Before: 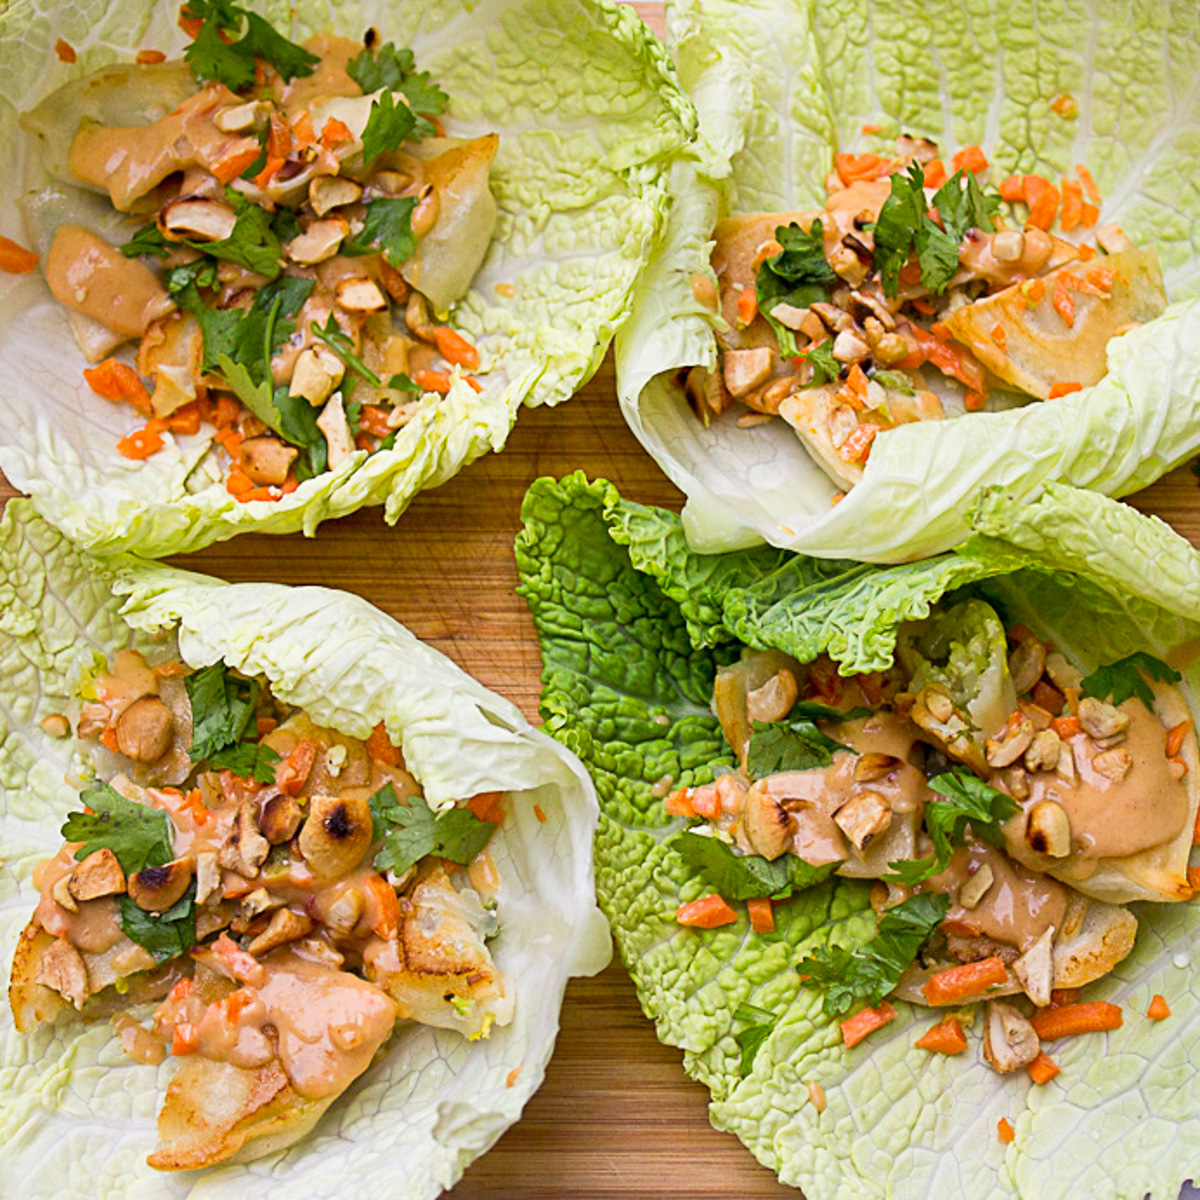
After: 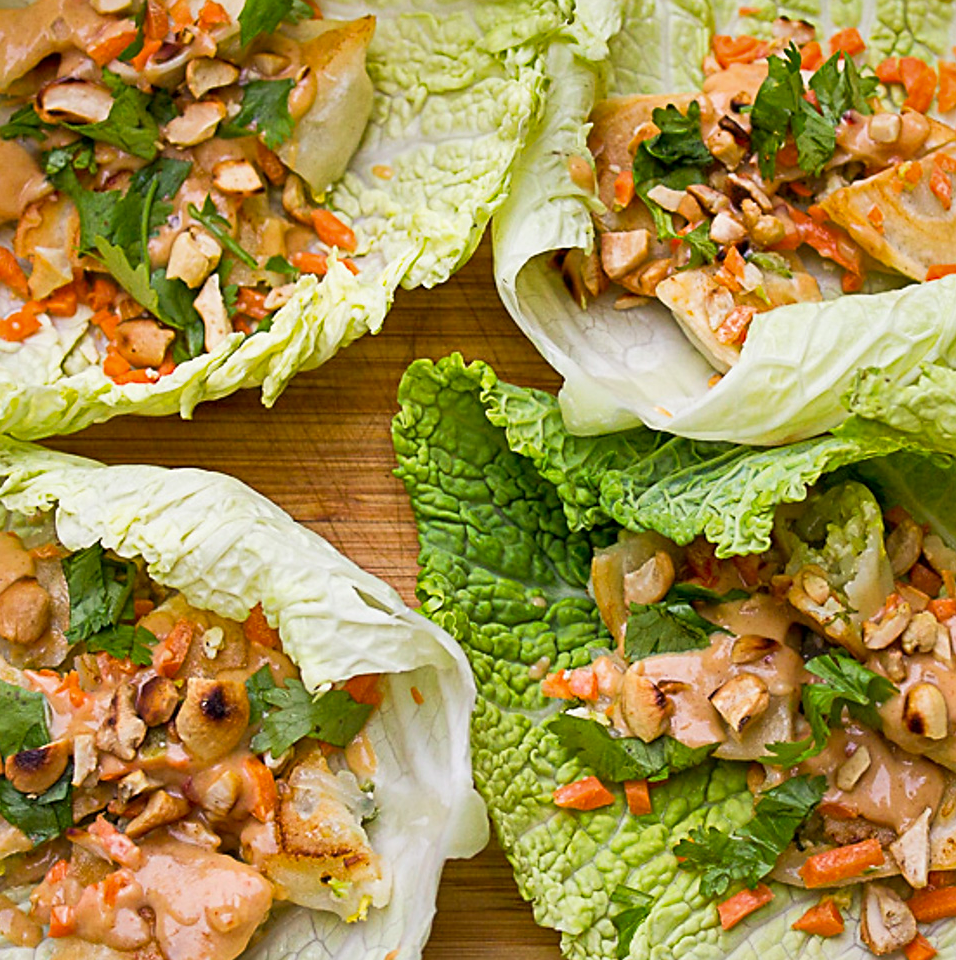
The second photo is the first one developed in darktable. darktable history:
sharpen: radius 1.436, amount 0.406, threshold 1.472
crop and rotate: left 10.294%, top 9.905%, right 9.997%, bottom 10.073%
shadows and highlights: low approximation 0.01, soften with gaussian
